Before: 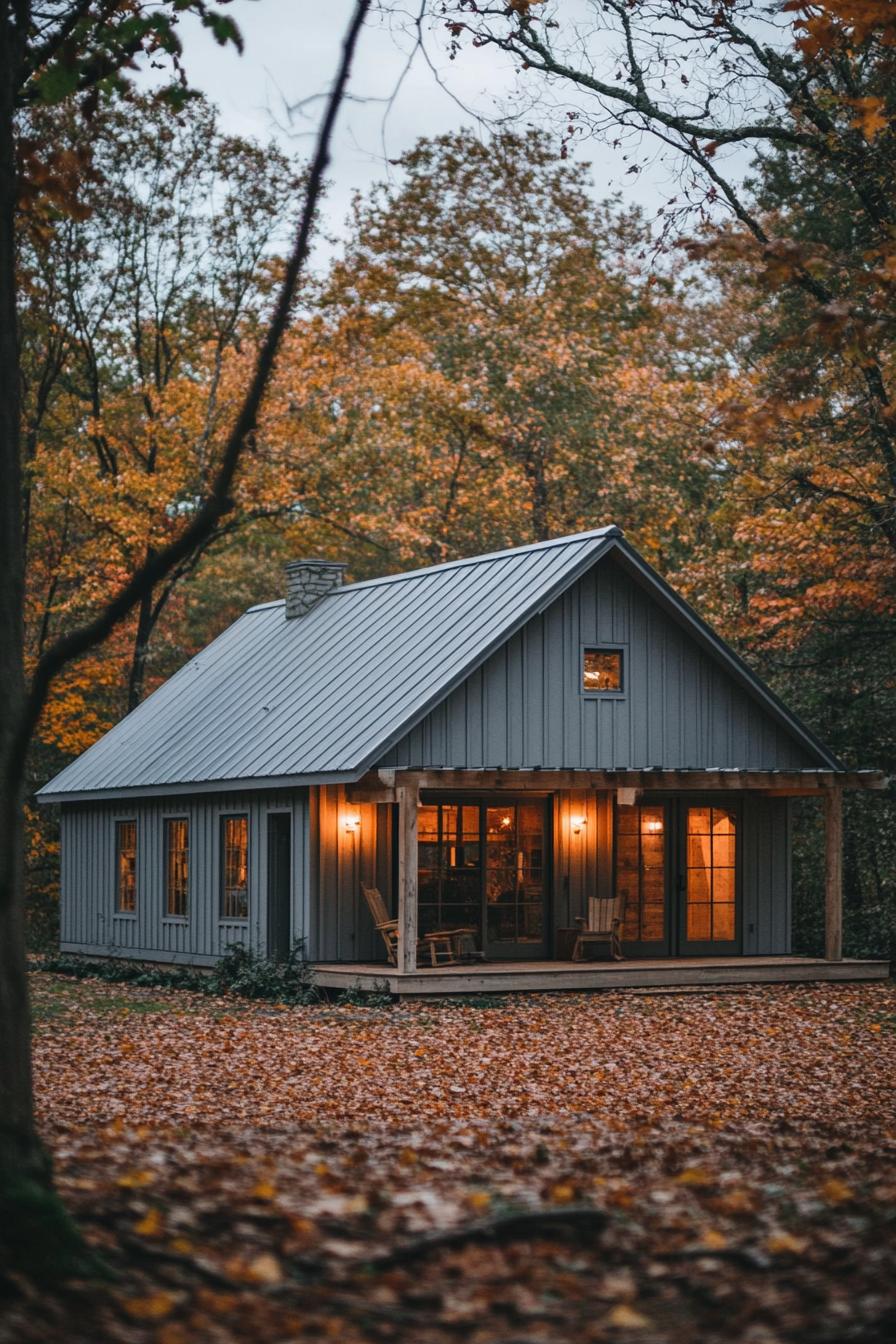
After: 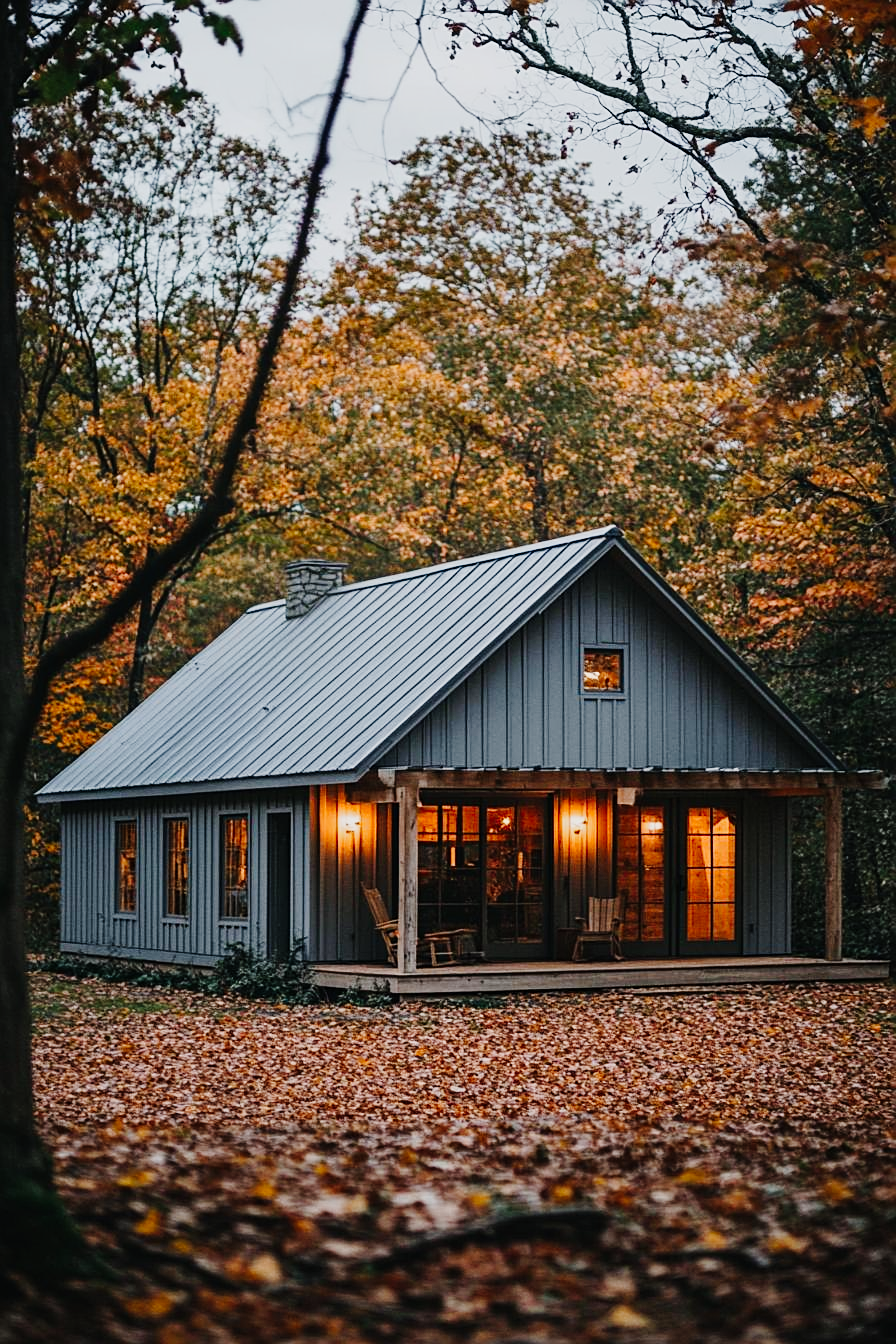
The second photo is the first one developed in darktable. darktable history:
exposure: compensate highlight preservation false
tone curve: curves: ch0 [(0, 0) (0.128, 0.068) (0.292, 0.274) (0.453, 0.507) (0.653, 0.717) (0.785, 0.817) (0.995, 0.917)]; ch1 [(0, 0) (0.384, 0.365) (0.463, 0.447) (0.486, 0.474) (0.503, 0.497) (0.52, 0.525) (0.559, 0.591) (0.583, 0.623) (0.672, 0.699) (0.766, 0.773) (1, 1)]; ch2 [(0, 0) (0.374, 0.344) (0.446, 0.443) (0.501, 0.5) (0.527, 0.549) (0.565, 0.582) (0.624, 0.632) (1, 1)], preserve colors none
sharpen: on, module defaults
